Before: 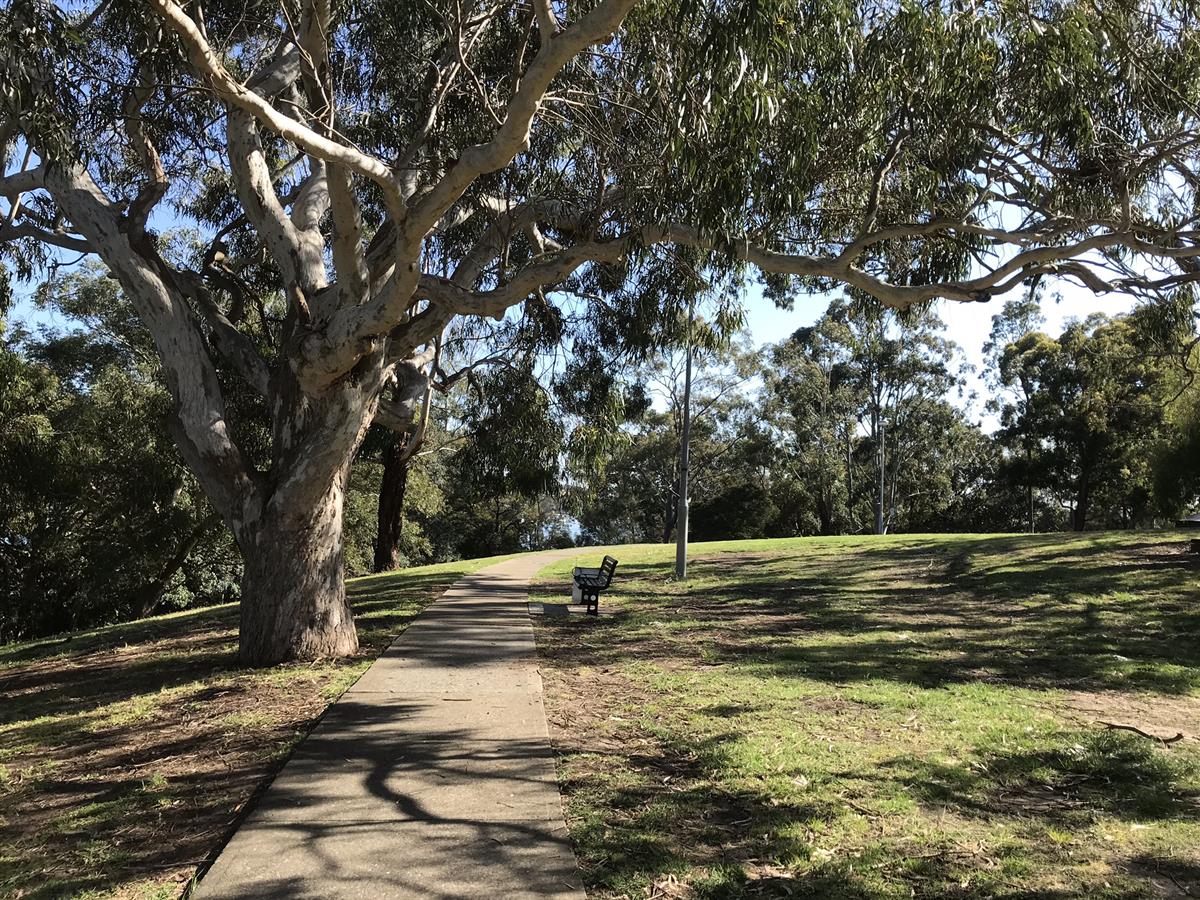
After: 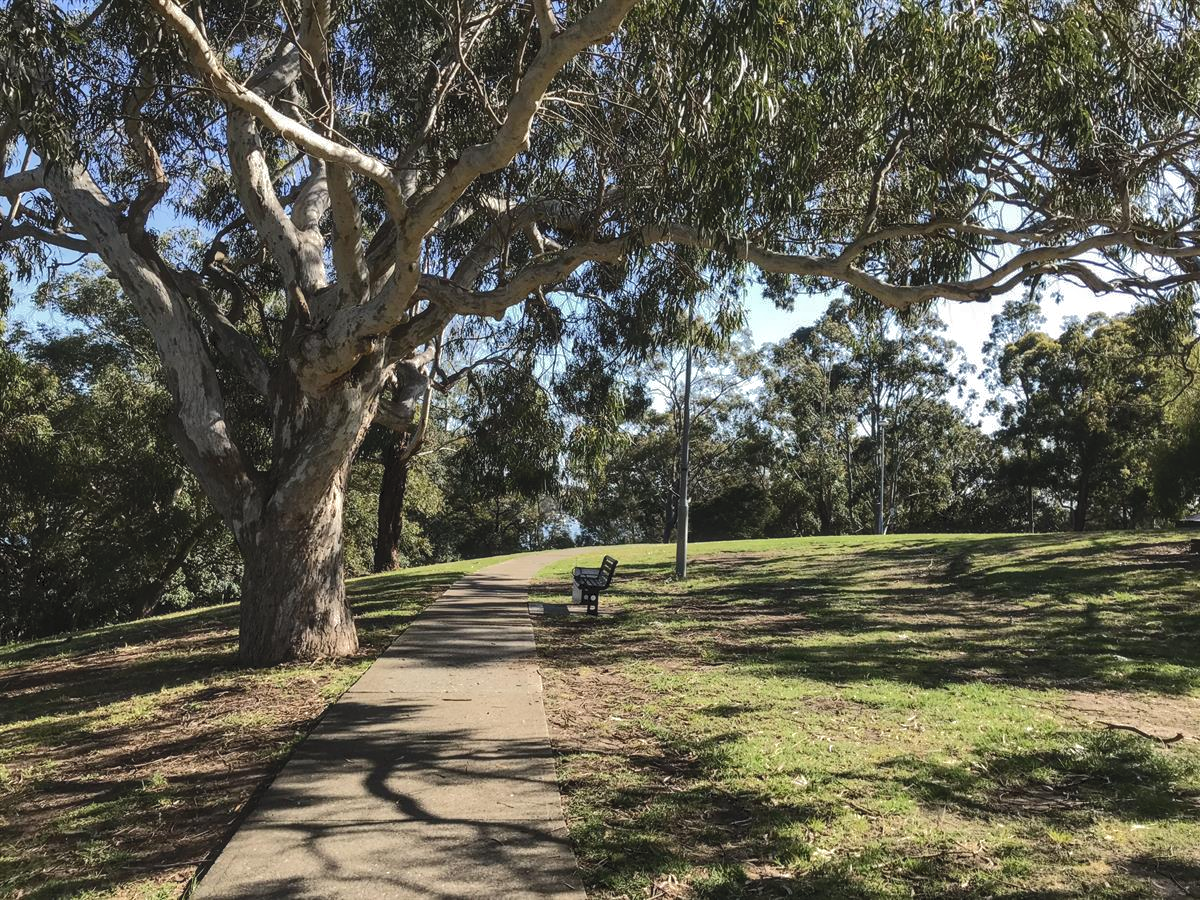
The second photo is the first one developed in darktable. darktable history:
tone curve: curves: ch0 [(0, 0) (0.003, 0.08) (0.011, 0.088) (0.025, 0.104) (0.044, 0.122) (0.069, 0.141) (0.1, 0.161) (0.136, 0.181) (0.177, 0.209) (0.224, 0.246) (0.277, 0.293) (0.335, 0.343) (0.399, 0.399) (0.468, 0.464) (0.543, 0.54) (0.623, 0.616) (0.709, 0.694) (0.801, 0.757) (0.898, 0.821) (1, 1)], color space Lab, independent channels, preserve colors none
local contrast: detail 130%
